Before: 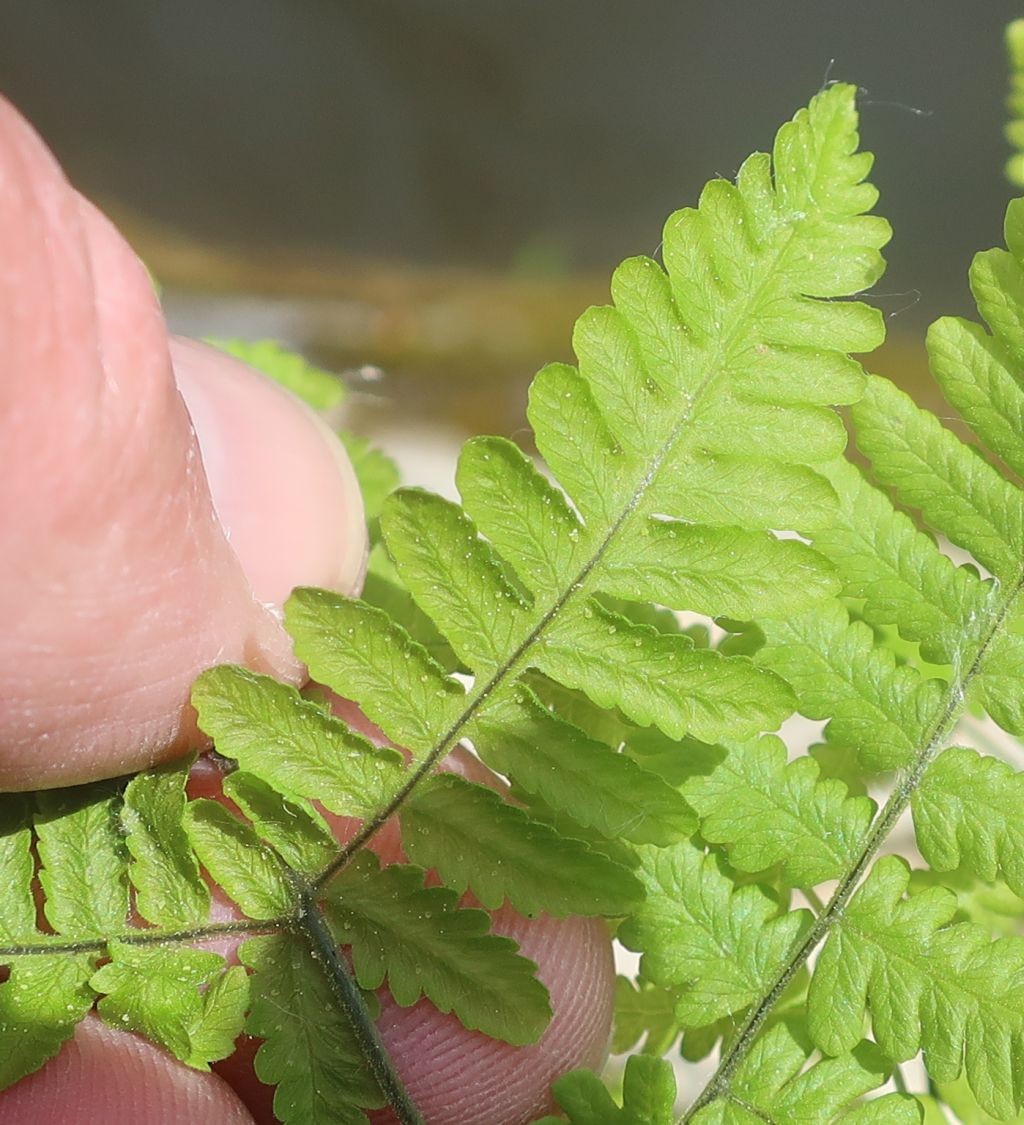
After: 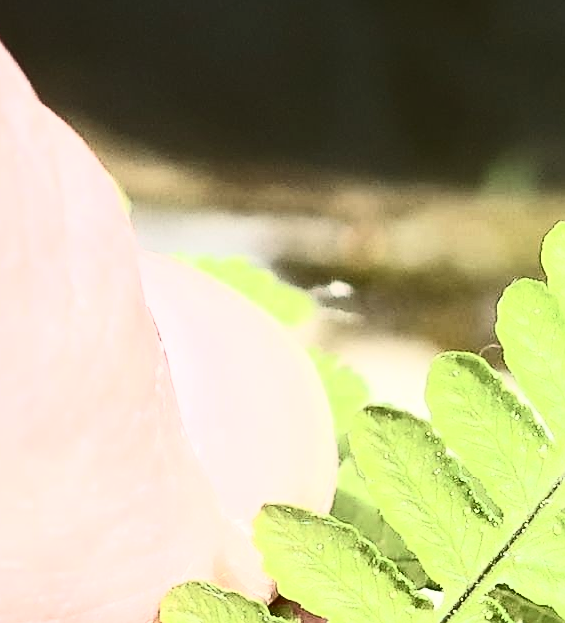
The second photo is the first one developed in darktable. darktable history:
crop and rotate: left 3.049%, top 7.552%, right 41.745%, bottom 37.054%
contrast brightness saturation: contrast 0.933, brightness 0.191
sharpen: on, module defaults
